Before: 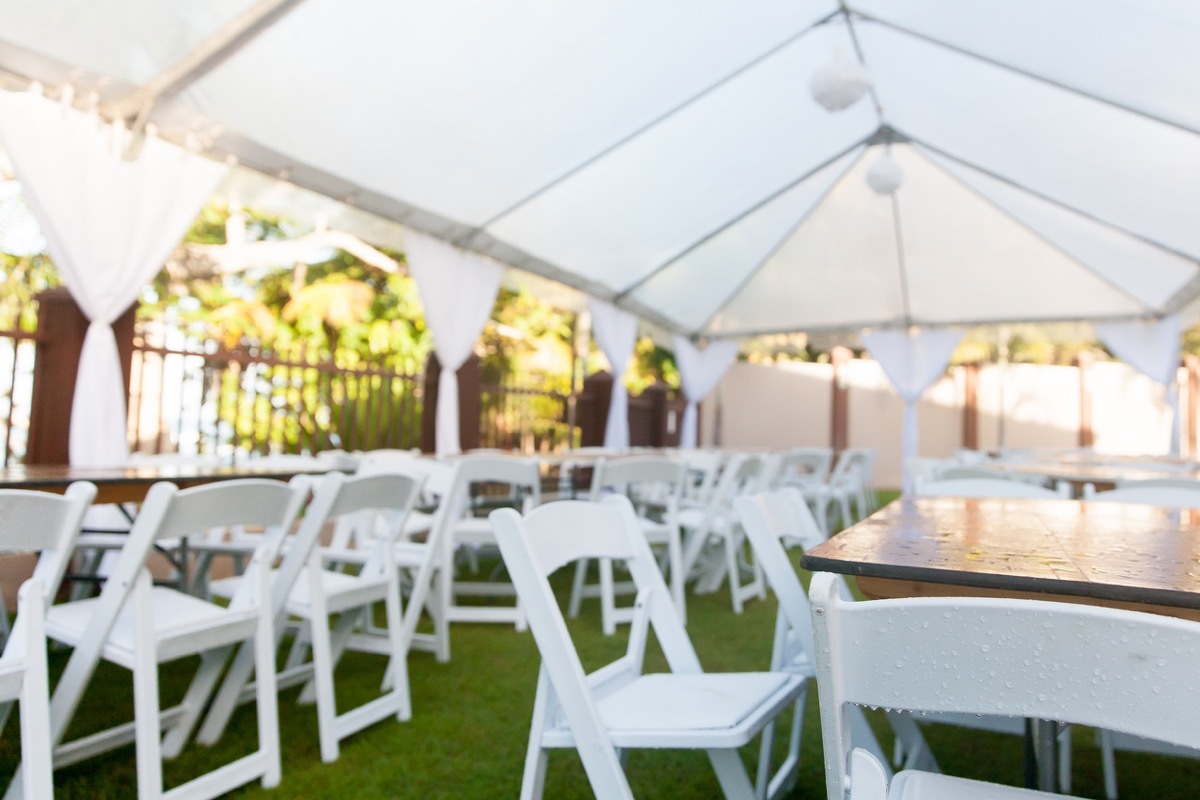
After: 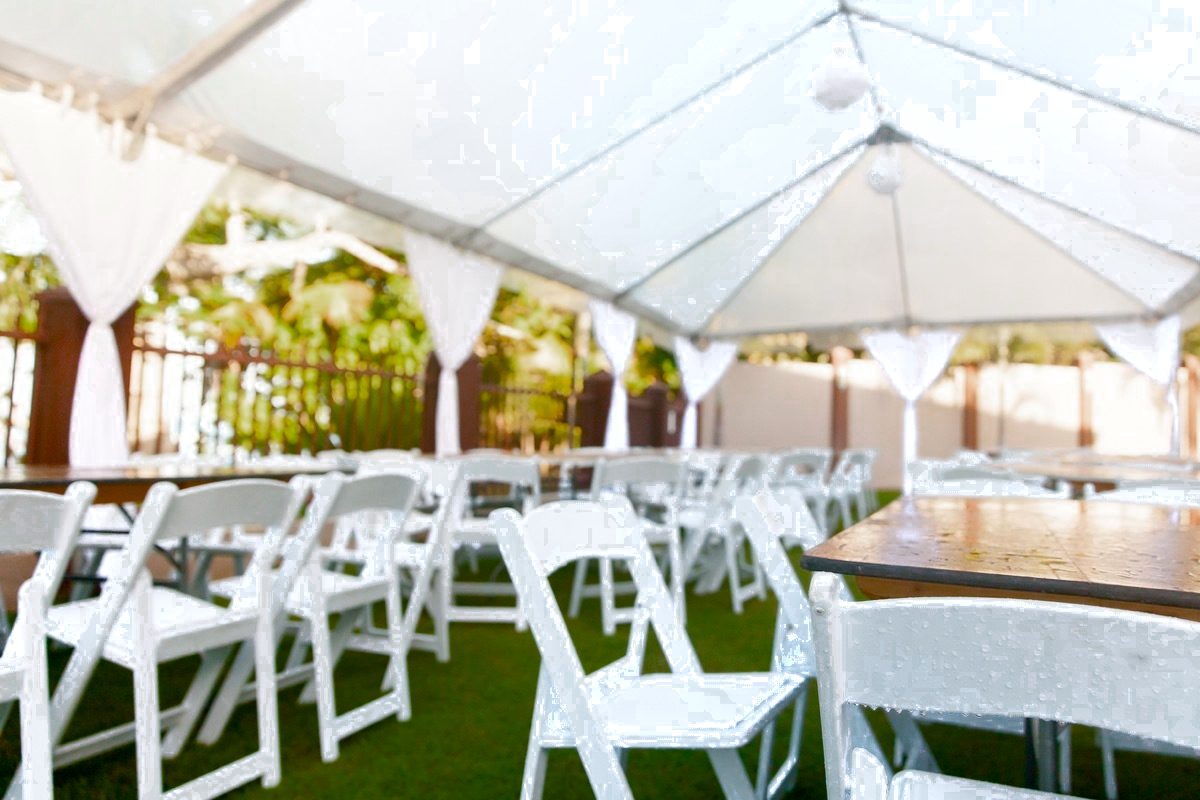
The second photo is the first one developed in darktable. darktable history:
color zones: curves: ch0 [(0.203, 0.433) (0.607, 0.517) (0.697, 0.696) (0.705, 0.897)], mix 29.75%
color balance rgb: perceptual saturation grading › global saturation 20%, perceptual saturation grading › highlights -14.155%, perceptual saturation grading › shadows 49.658%
